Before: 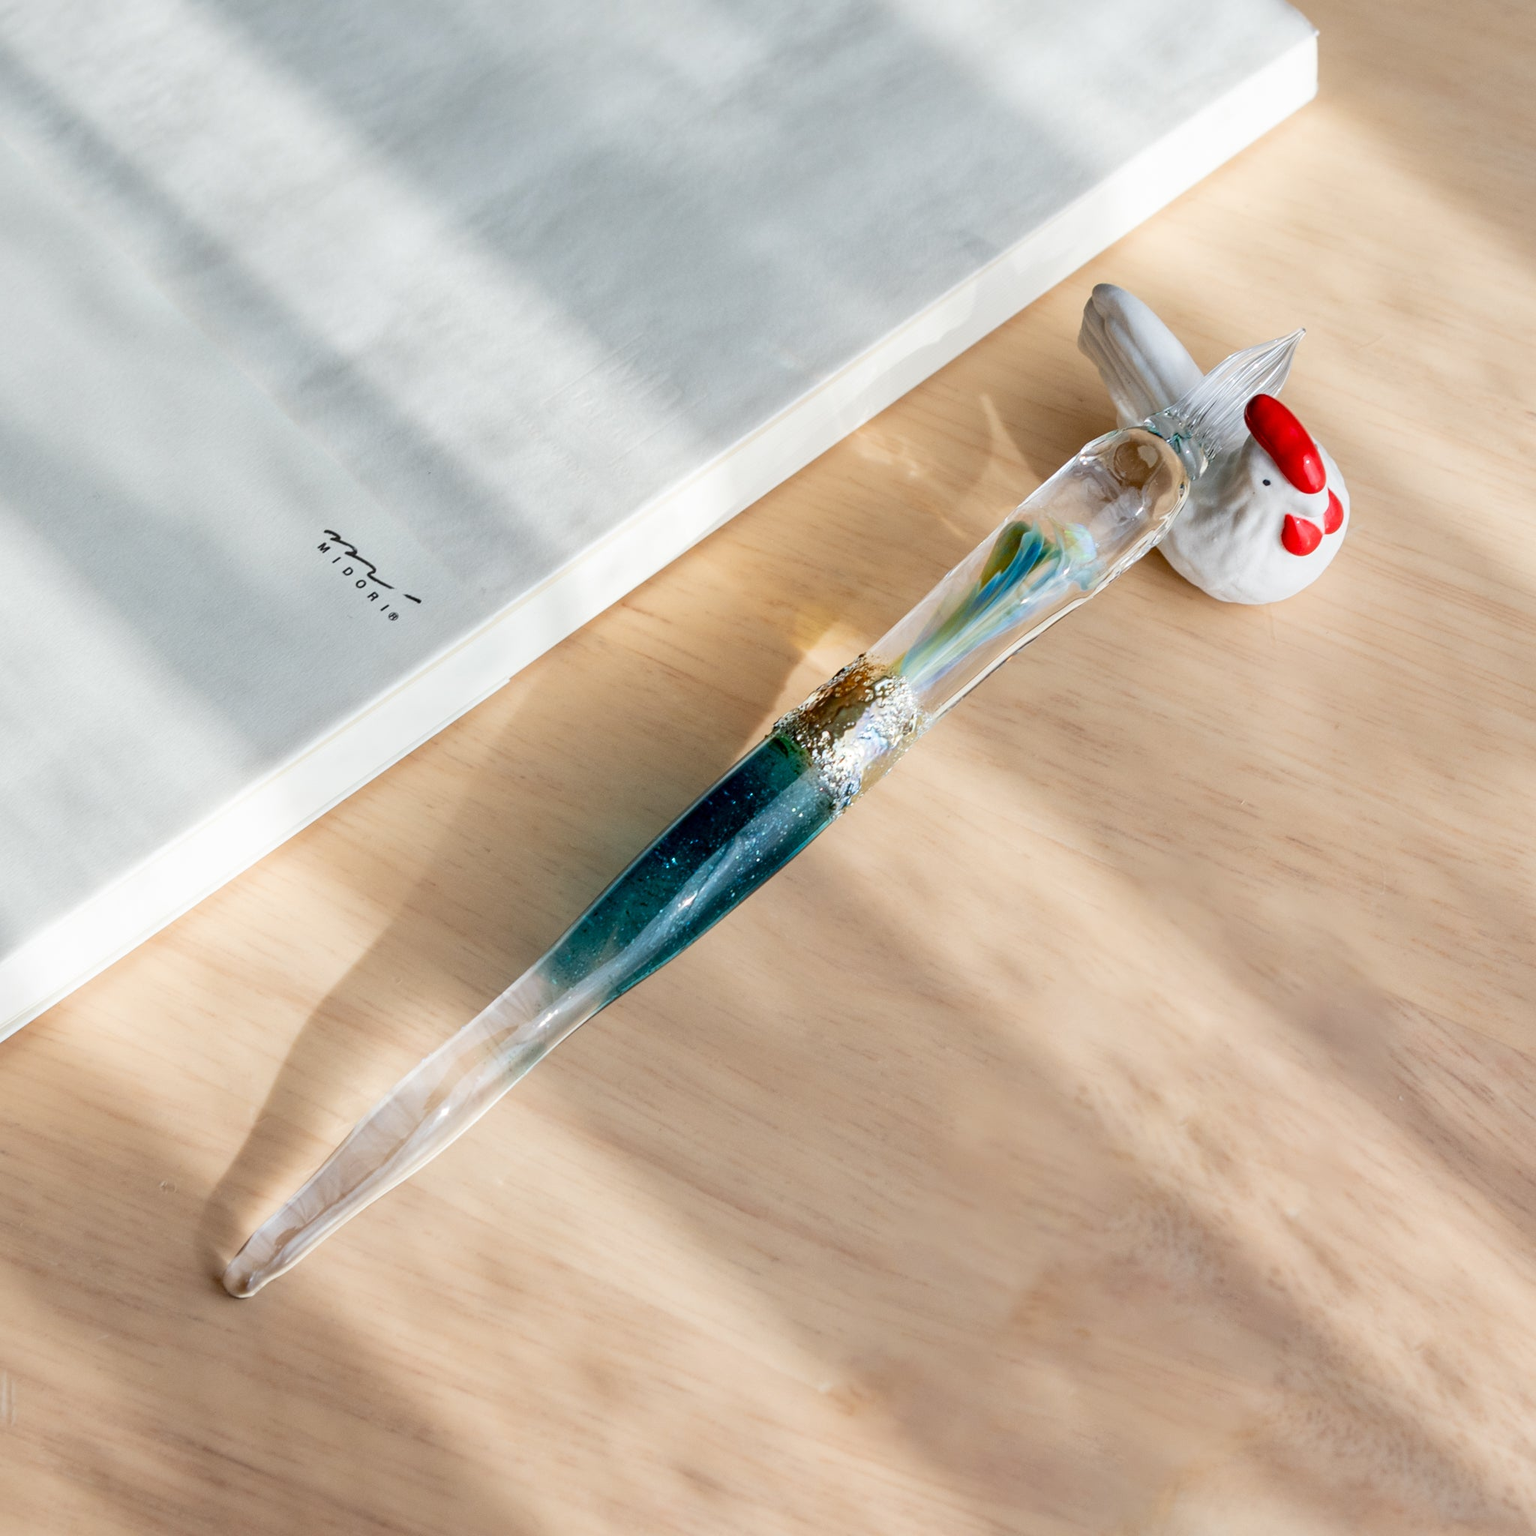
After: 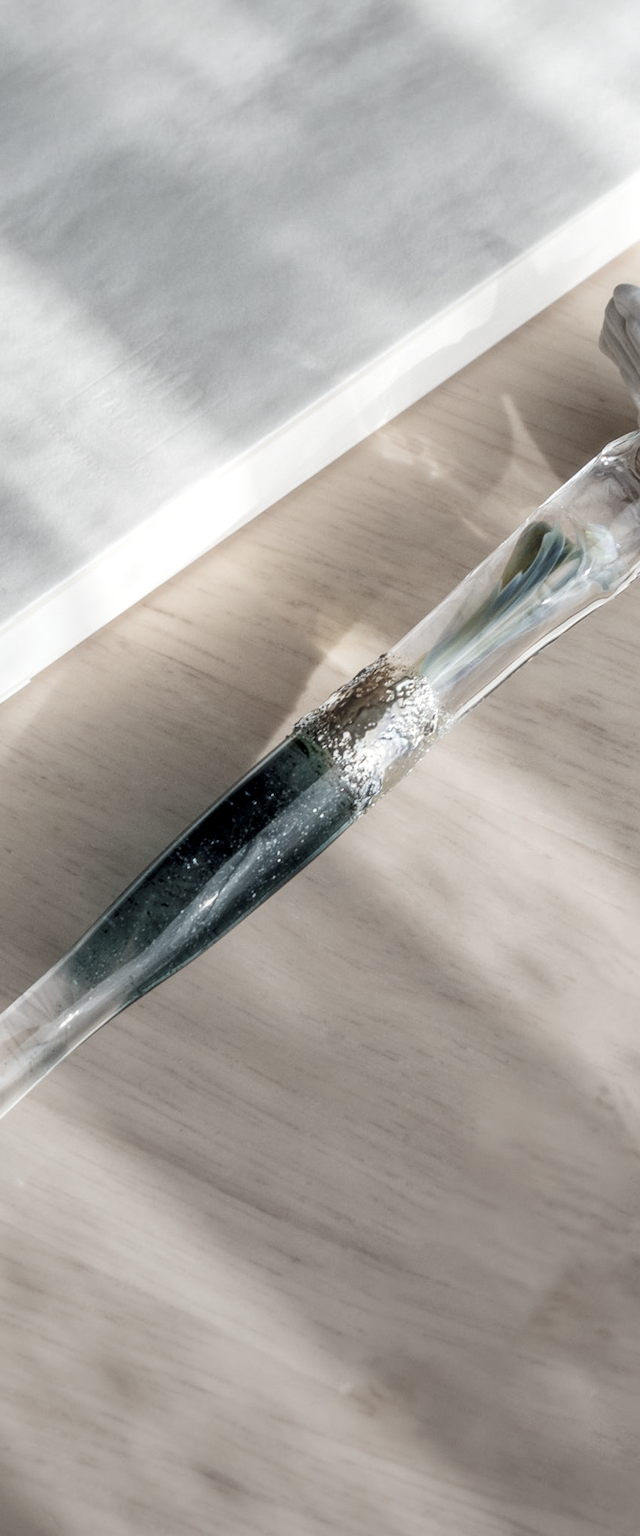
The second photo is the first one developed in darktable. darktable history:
graduated density: rotation -180°, offset 27.42
soften: size 10%, saturation 50%, brightness 0.2 EV, mix 10%
crop: left 31.229%, right 27.105%
local contrast: on, module defaults
tone equalizer: on, module defaults
color correction: saturation 0.3
bloom: size 13.65%, threshold 98.39%, strength 4.82%
haze removal: on, module defaults
